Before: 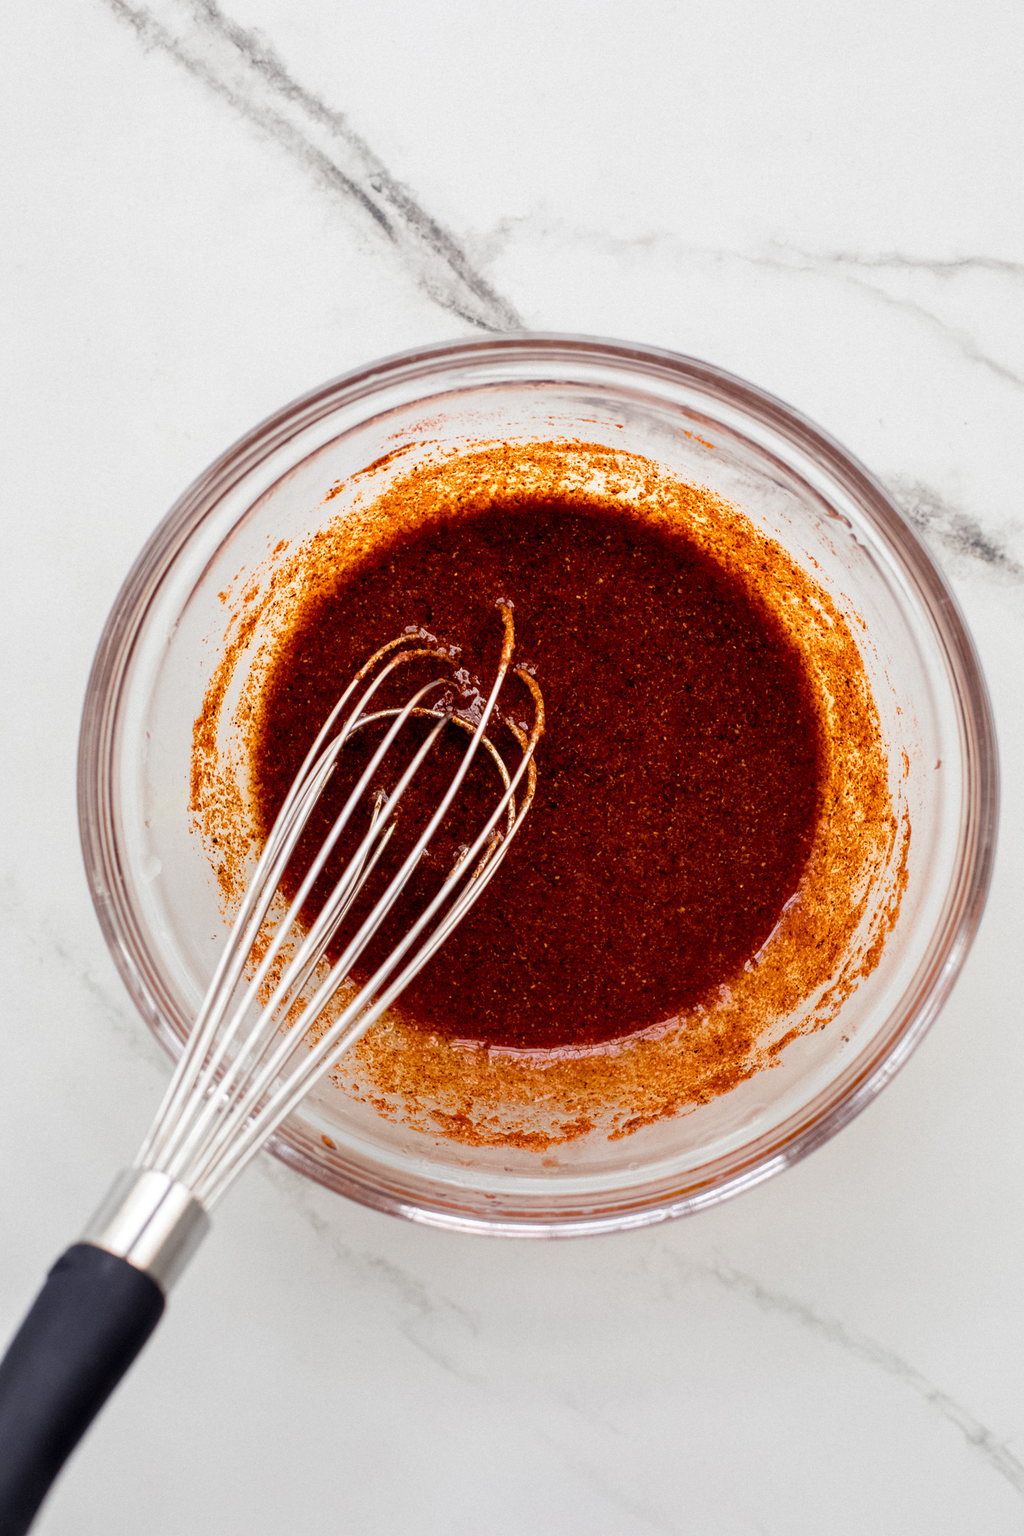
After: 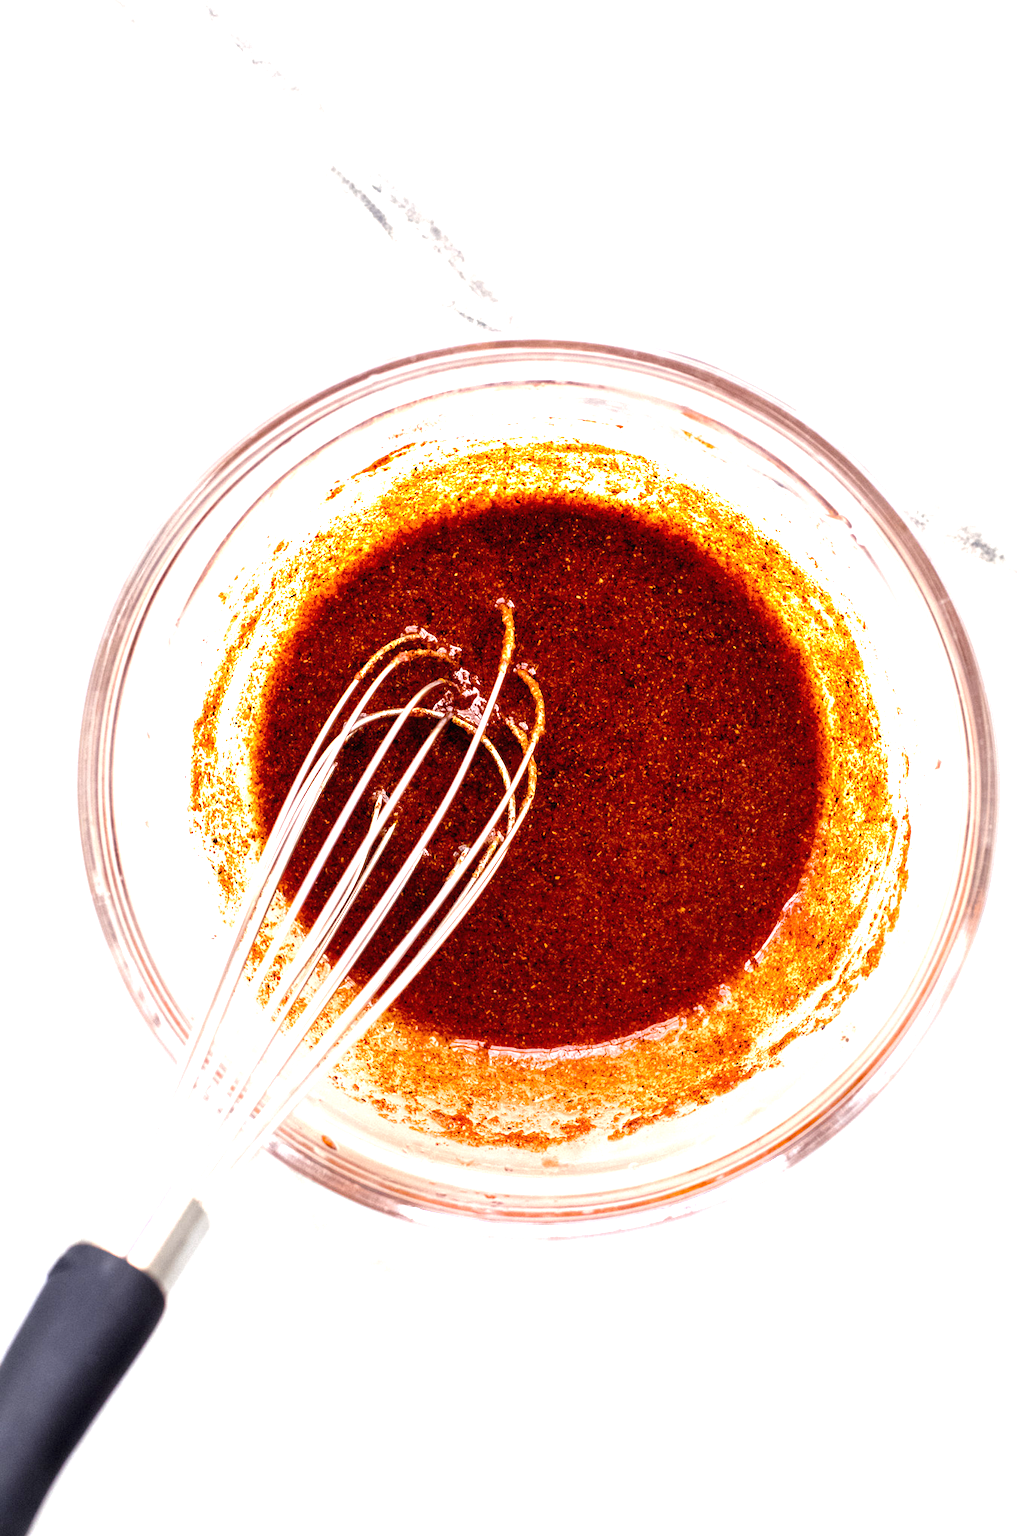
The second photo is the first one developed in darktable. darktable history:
exposure: black level correction 0, exposure 1.284 EV, compensate highlight preservation false
